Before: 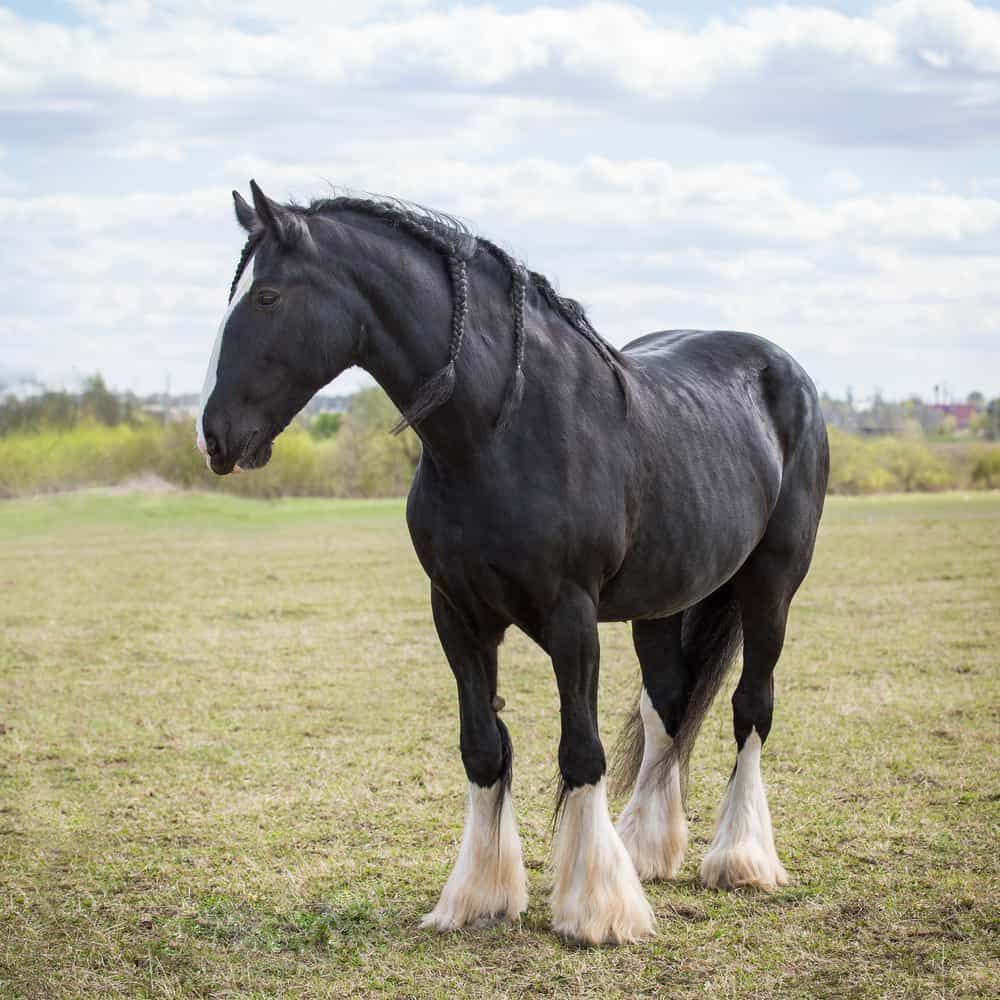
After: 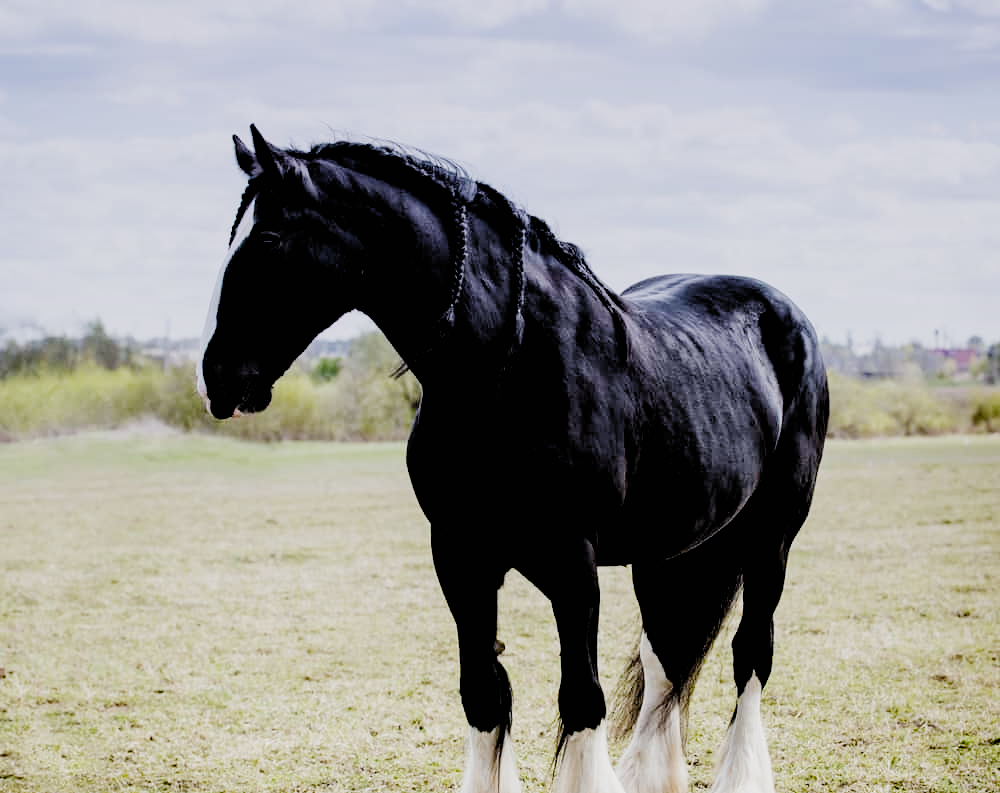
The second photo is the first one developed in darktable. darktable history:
graduated density: hue 238.83°, saturation 50%
crop and rotate: top 5.667%, bottom 14.937%
tone equalizer: -8 EV -0.75 EV, -7 EV -0.7 EV, -6 EV -0.6 EV, -5 EV -0.4 EV, -3 EV 0.4 EV, -2 EV 0.6 EV, -1 EV 0.7 EV, +0 EV 0.75 EV, edges refinement/feathering 500, mask exposure compensation -1.57 EV, preserve details no
filmic rgb: black relative exposure -2.85 EV, white relative exposure 4.56 EV, hardness 1.77, contrast 1.25, preserve chrominance no, color science v5 (2021)
